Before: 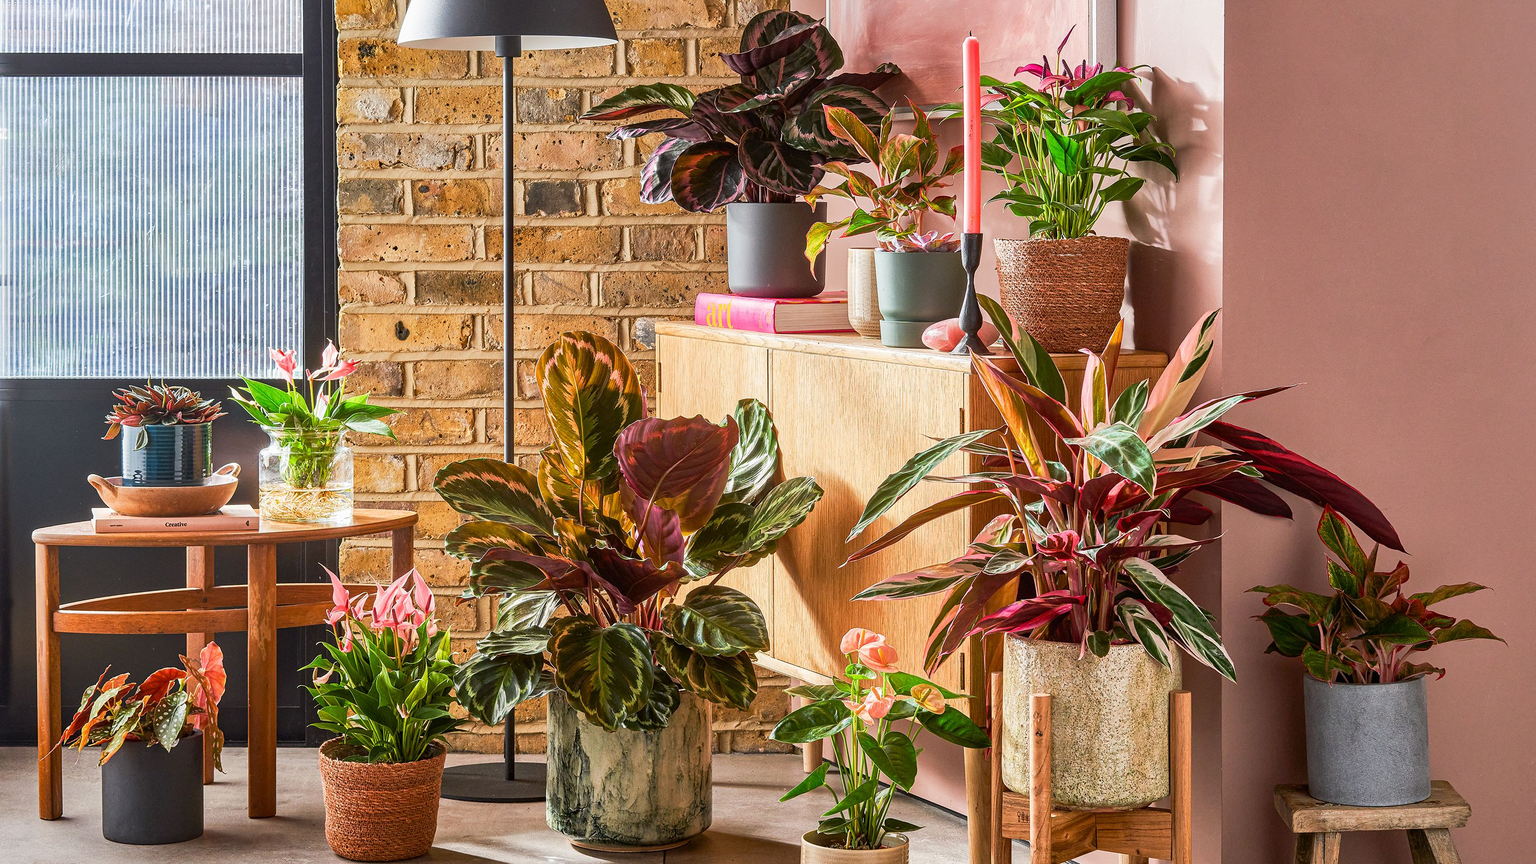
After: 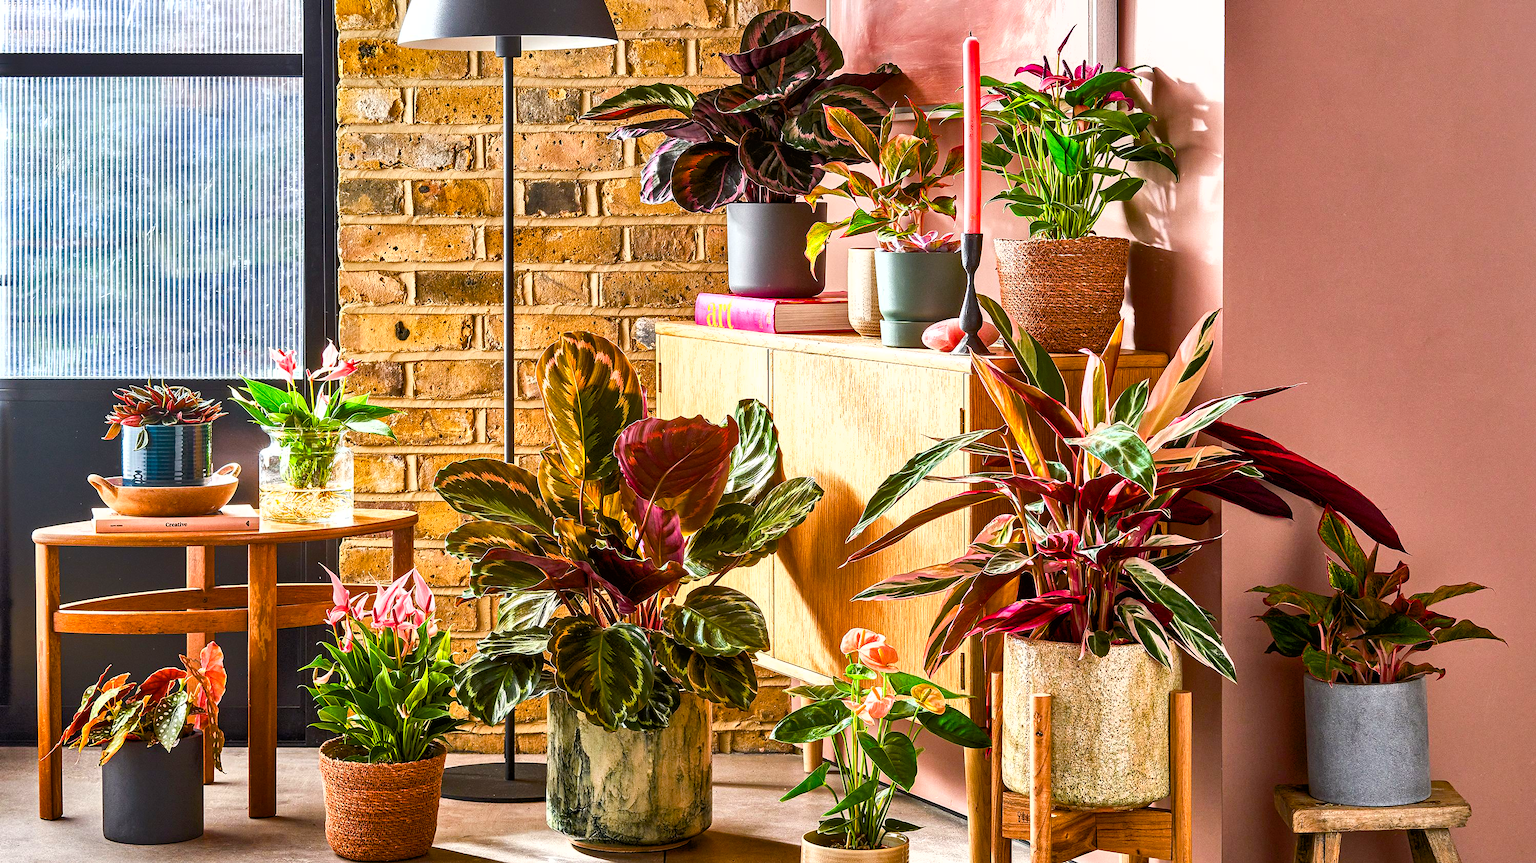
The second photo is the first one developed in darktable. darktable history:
tone equalizer: -8 EV -1.83 EV, -7 EV -1.13 EV, -6 EV -1.58 EV
shadows and highlights: shadows 43.76, white point adjustment -1.29, soften with gaussian
color balance rgb: perceptual saturation grading › global saturation 34.547%, perceptual saturation grading › highlights -29.792%, perceptual saturation grading › shadows 36.166%, perceptual brilliance grading › global brilliance -4.522%, perceptual brilliance grading › highlights 23.788%, perceptual brilliance grading › mid-tones 7.339%, perceptual brilliance grading › shadows -5.014%, global vibrance 5.885%
